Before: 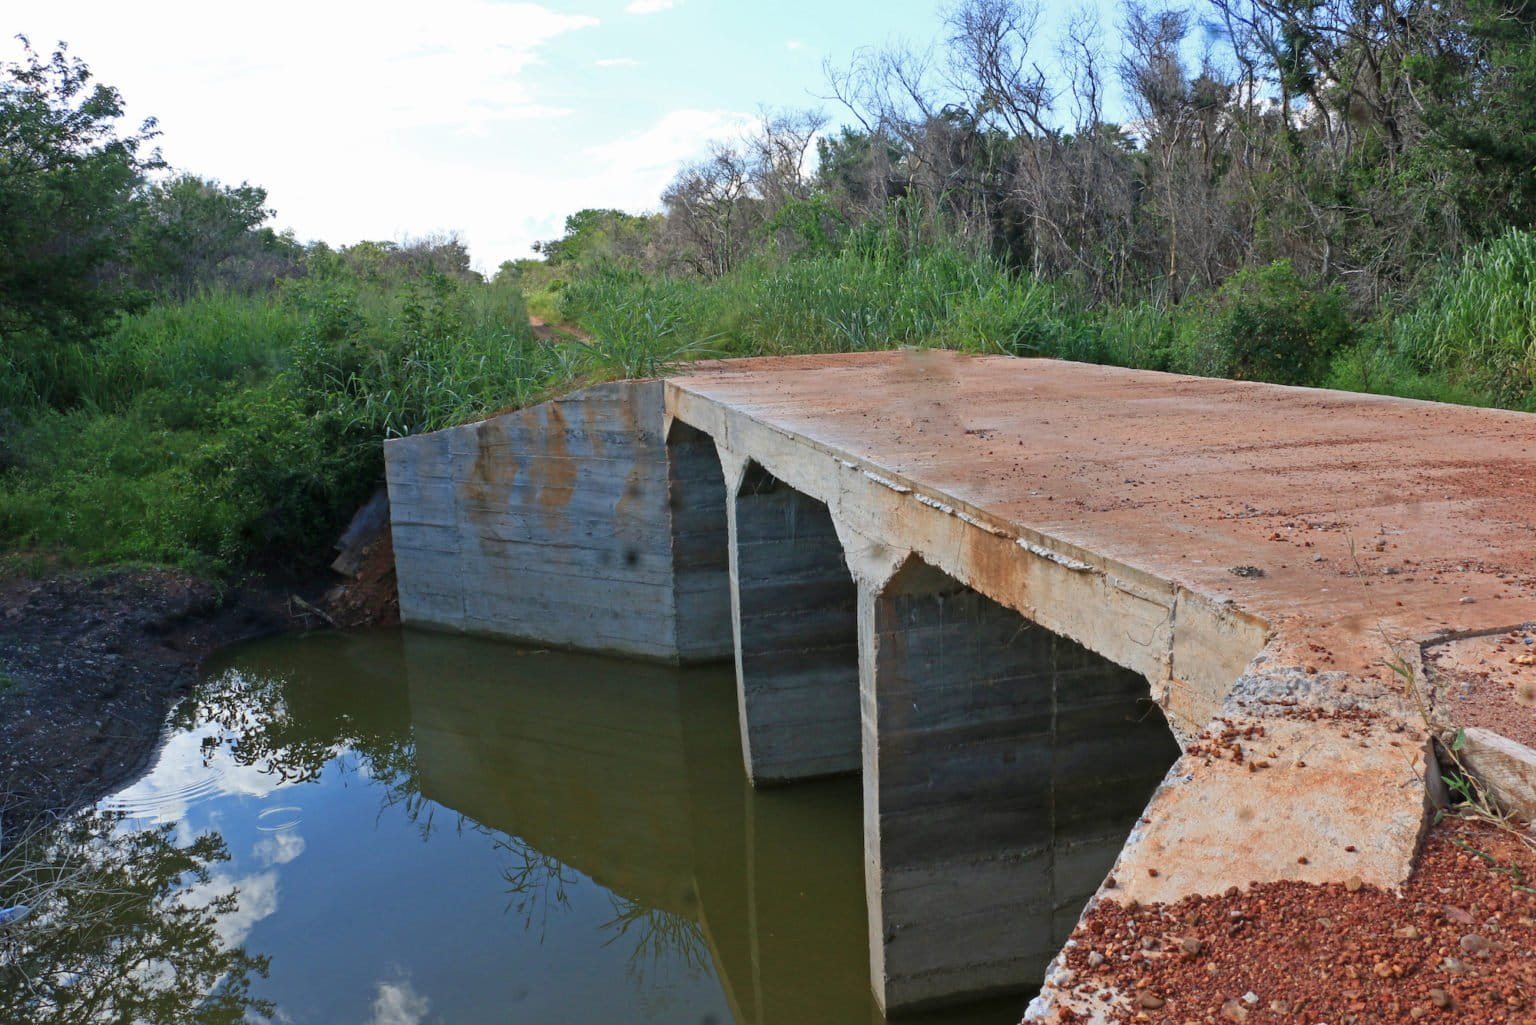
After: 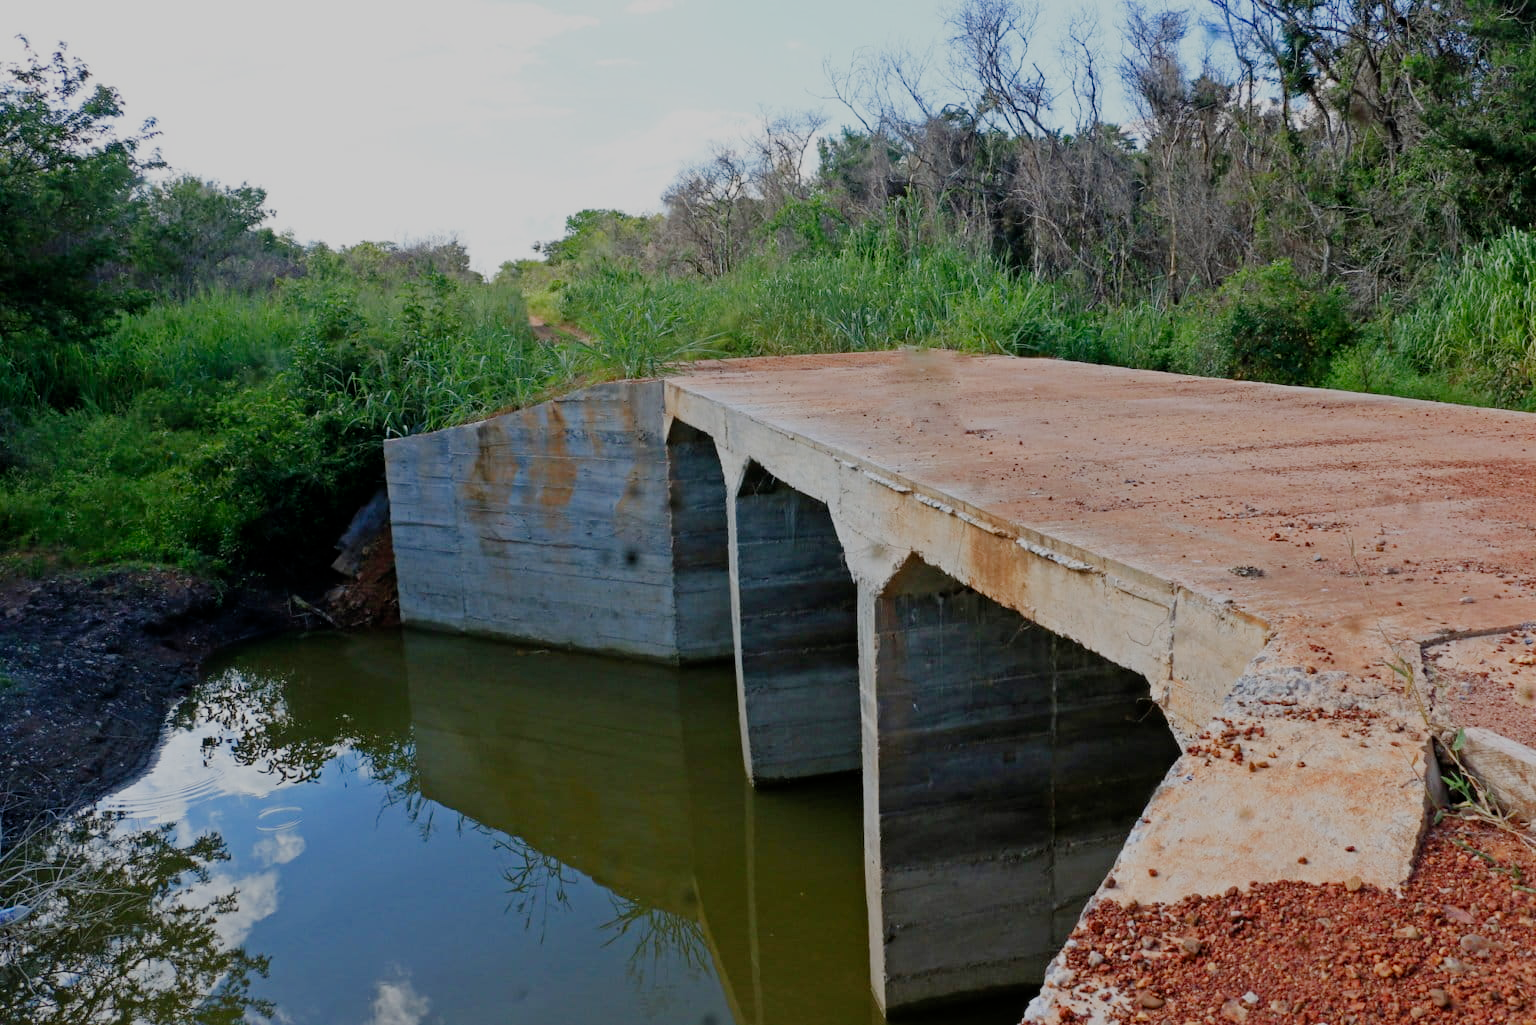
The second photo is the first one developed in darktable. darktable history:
filmic rgb: middle gray luminance 29.97%, black relative exposure -8.95 EV, white relative exposure 6.99 EV, target black luminance 0%, hardness 2.93, latitude 2.67%, contrast 0.961, highlights saturation mix 4.76%, shadows ↔ highlights balance 12.27%, preserve chrominance no, color science v5 (2021)
